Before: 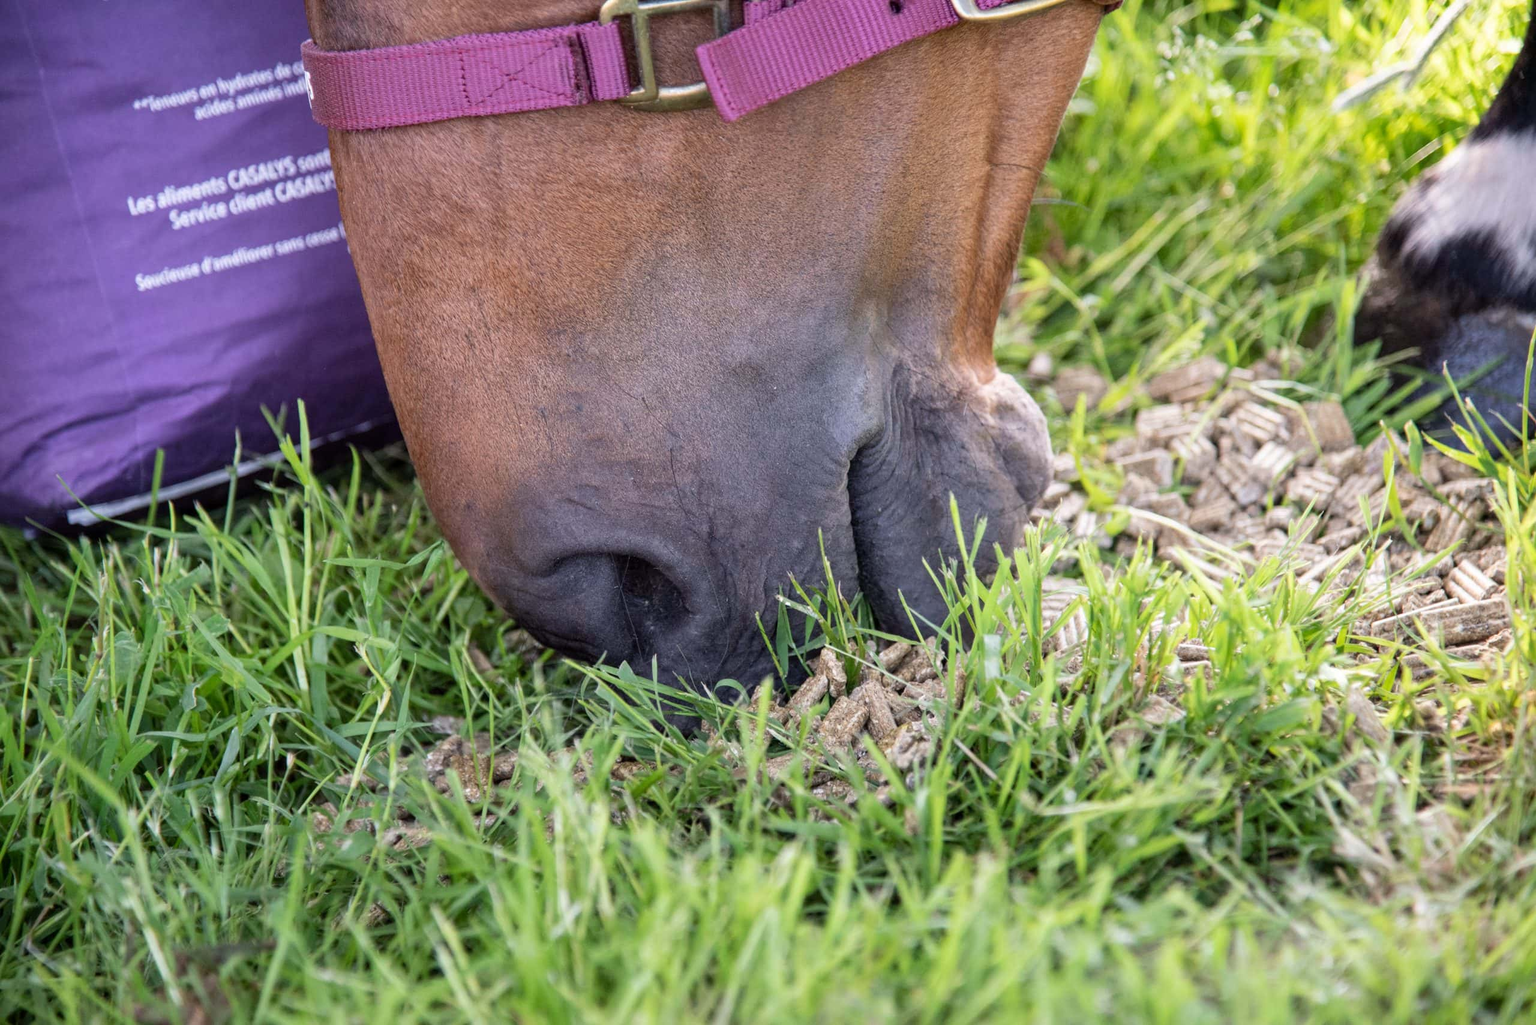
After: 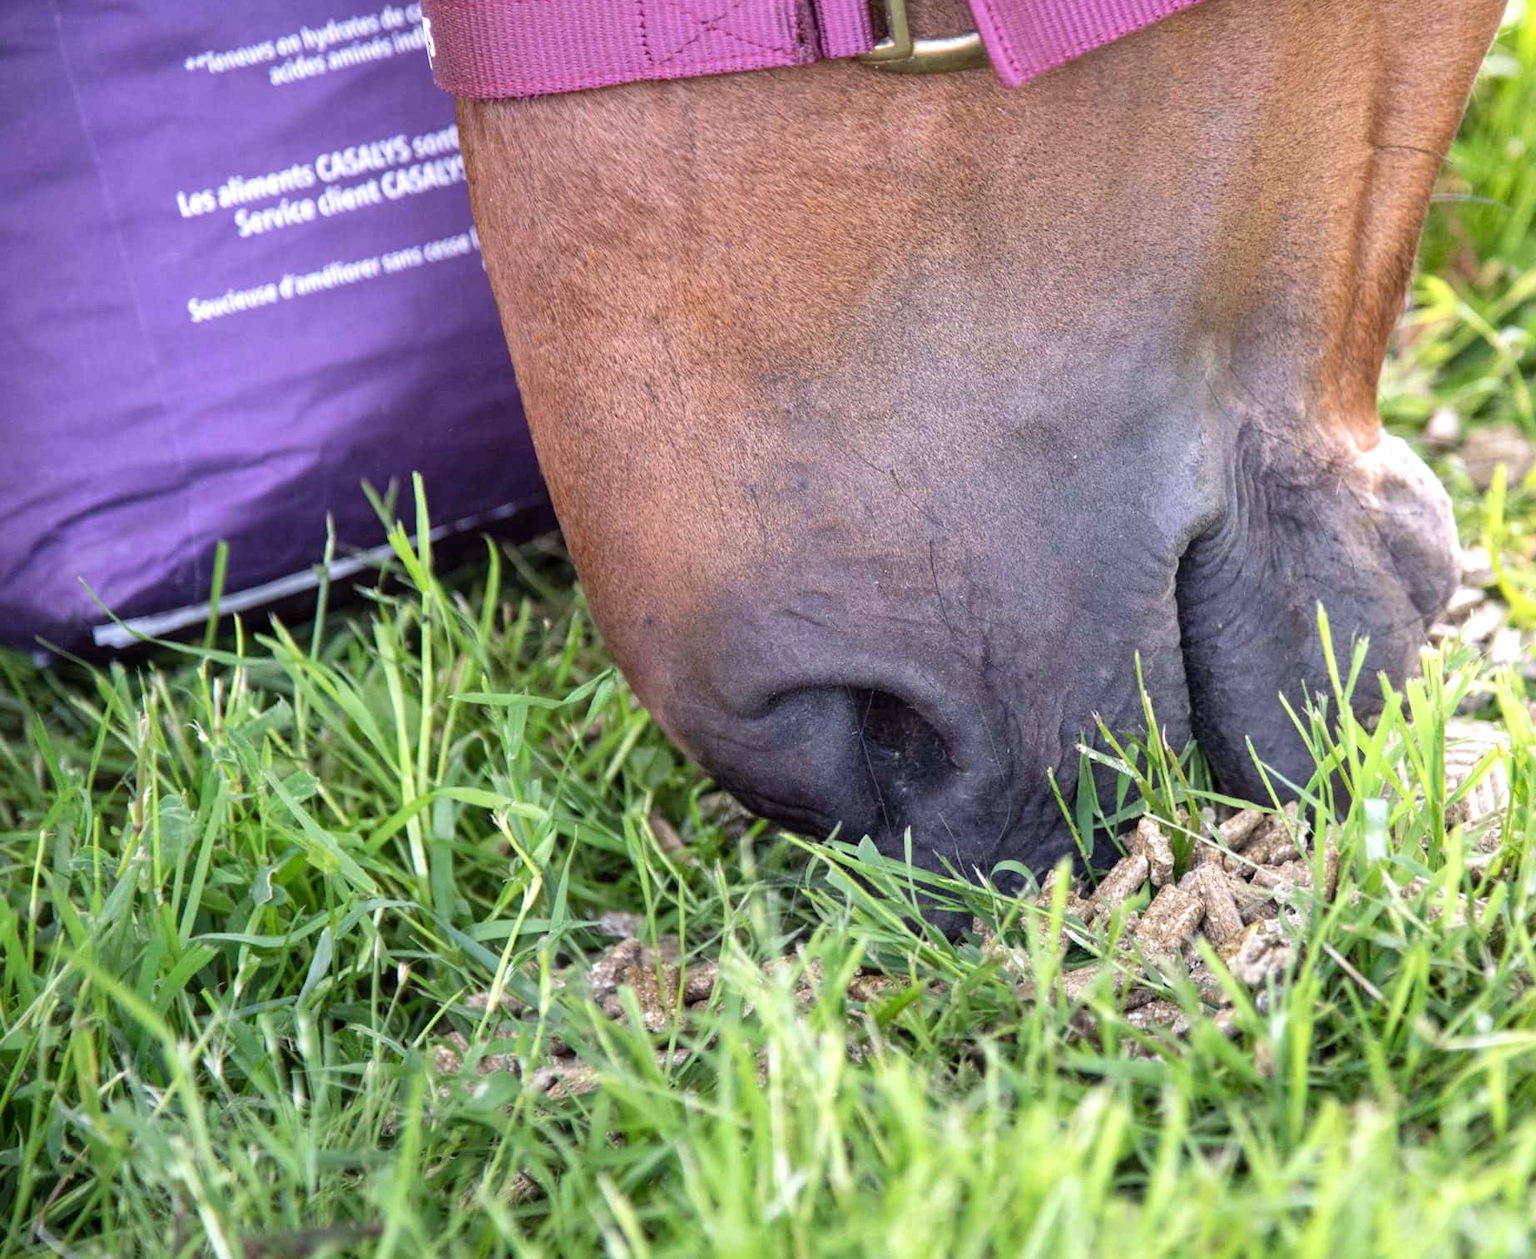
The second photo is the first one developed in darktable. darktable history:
crop: top 5.791%, right 27.868%, bottom 5.59%
levels: black 0.085%
exposure: black level correction 0, exposure 0.499 EV, compensate exposure bias true, compensate highlight preservation false
